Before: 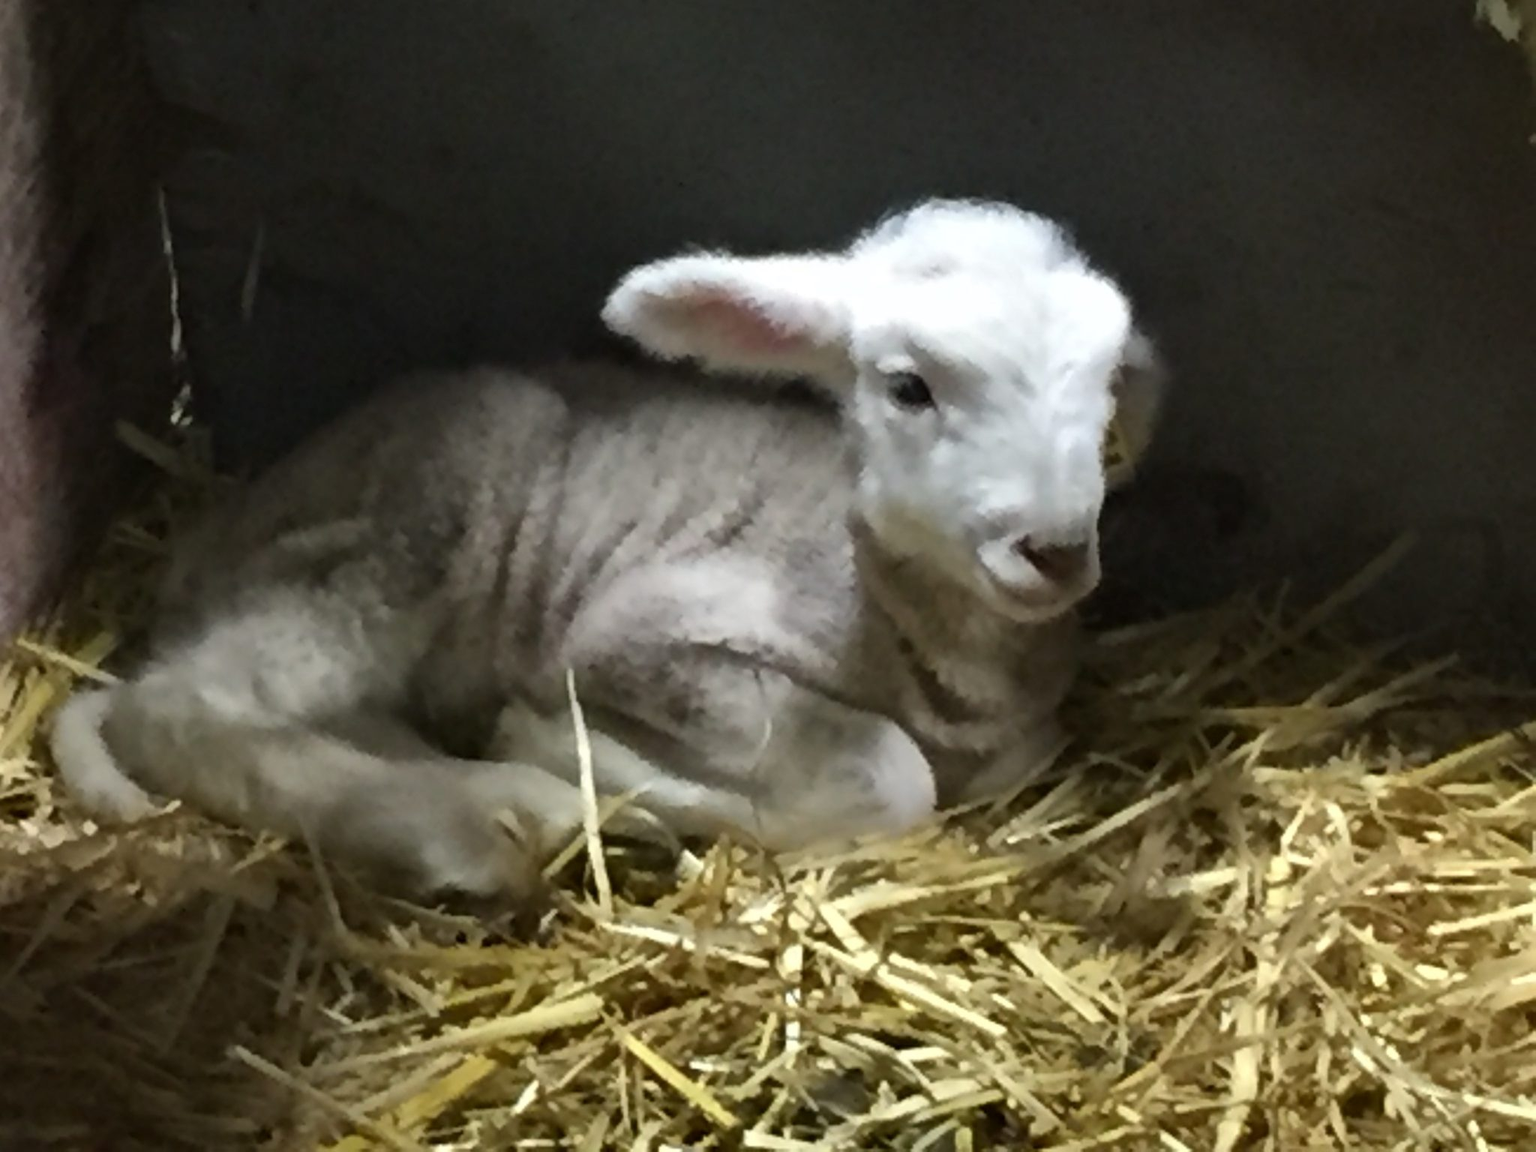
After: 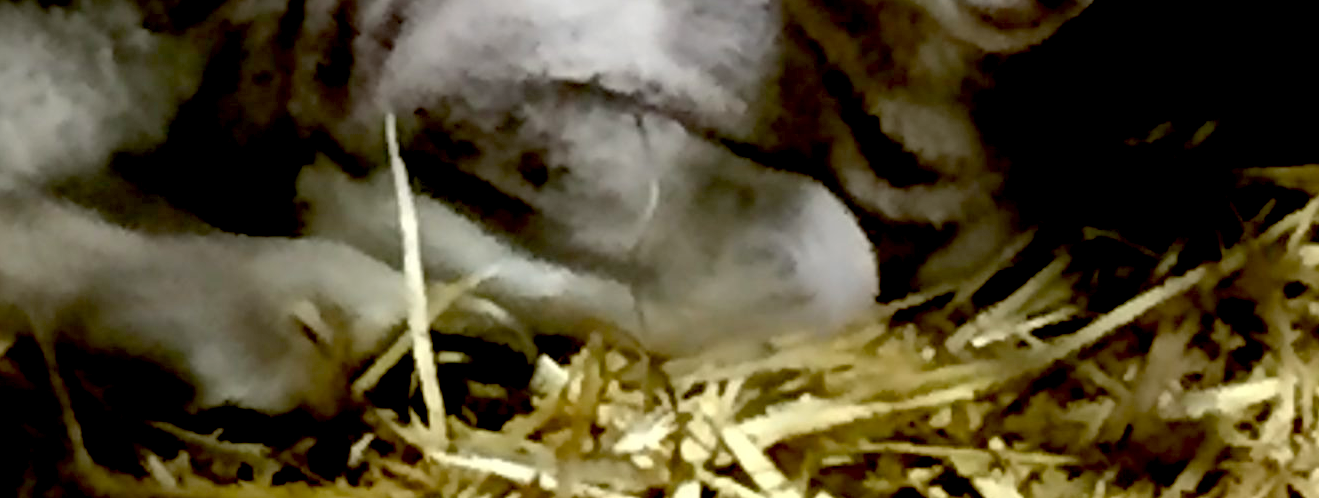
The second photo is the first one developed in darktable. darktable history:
crop: left 18.103%, top 50.659%, right 17.487%, bottom 16.886%
exposure: black level correction 0.047, exposure 0.014 EV, compensate highlight preservation false
